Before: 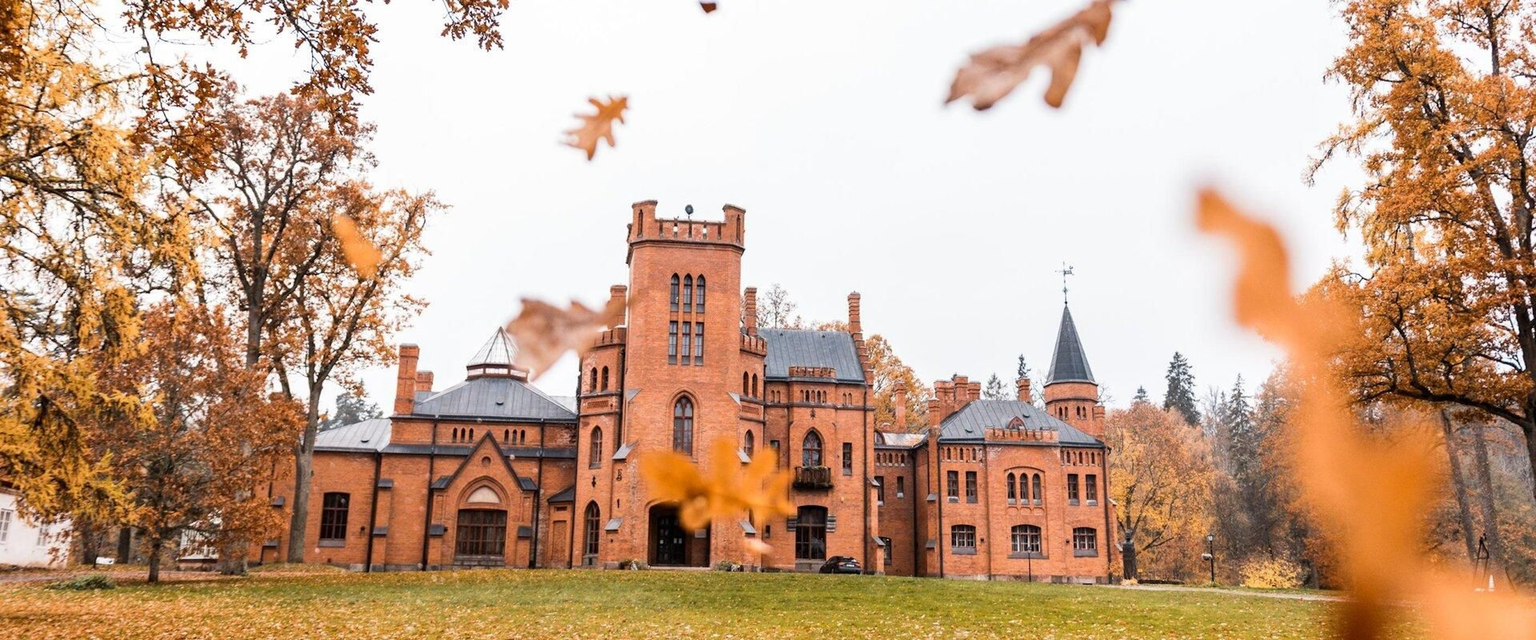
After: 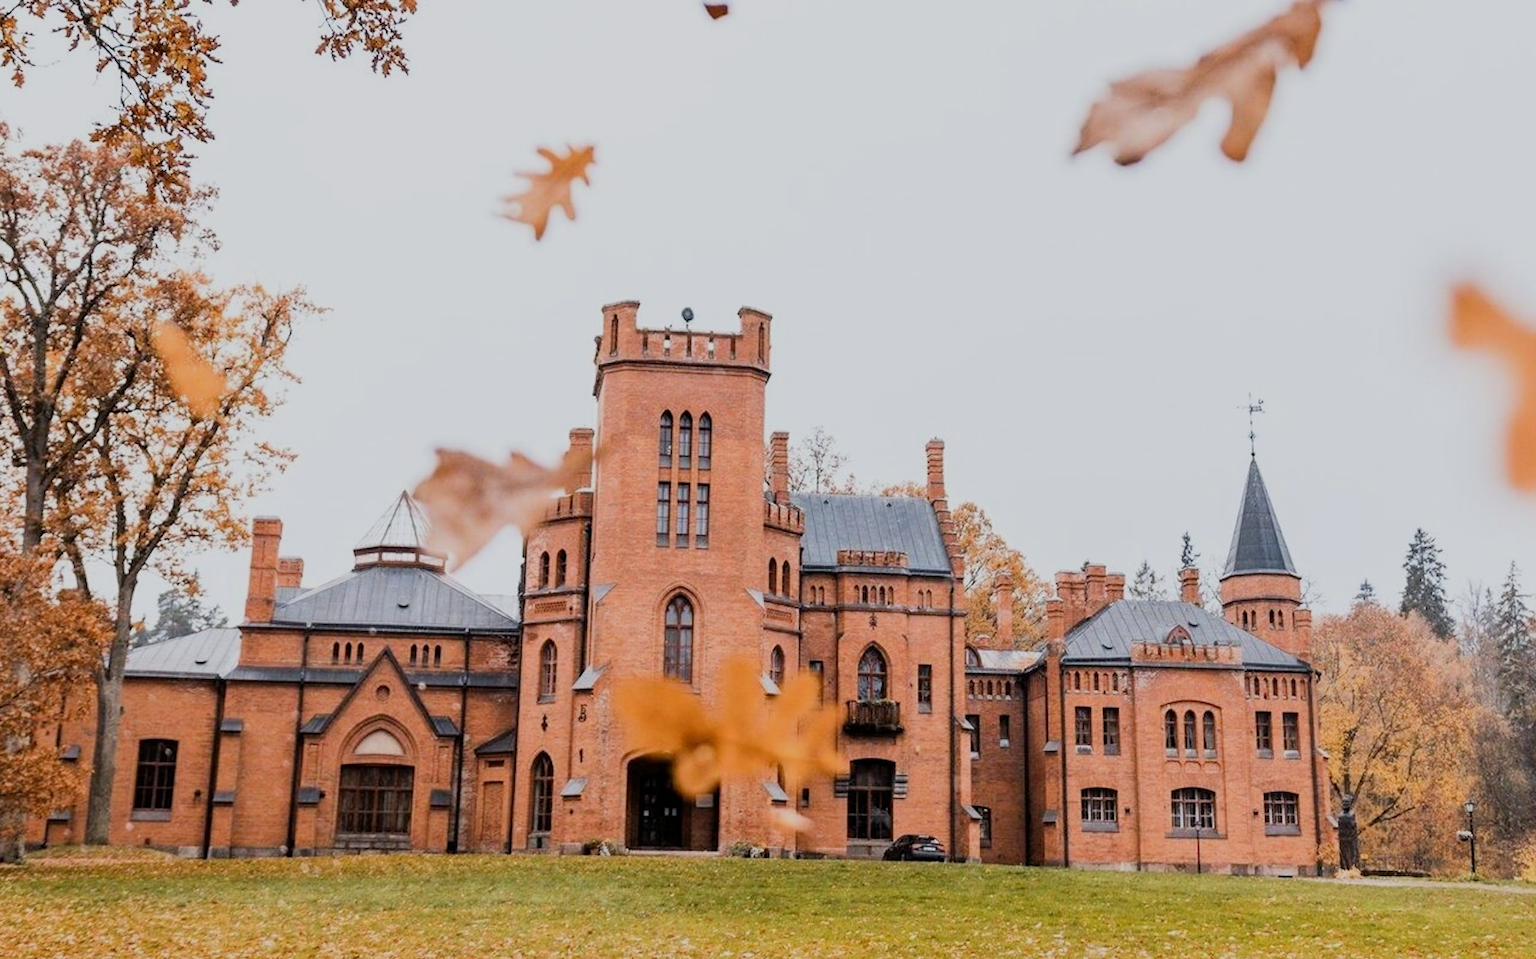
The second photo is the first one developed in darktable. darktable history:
white balance: red 0.982, blue 1.018
crop and rotate: left 15.055%, right 18.278%
filmic rgb: black relative exposure -16 EV, white relative exposure 6.12 EV, hardness 5.22
